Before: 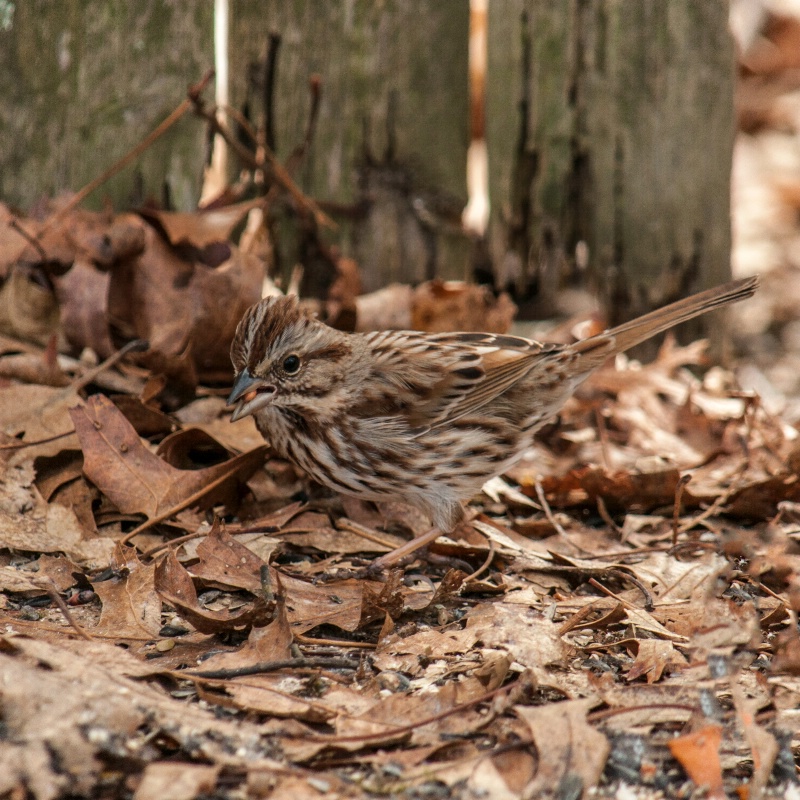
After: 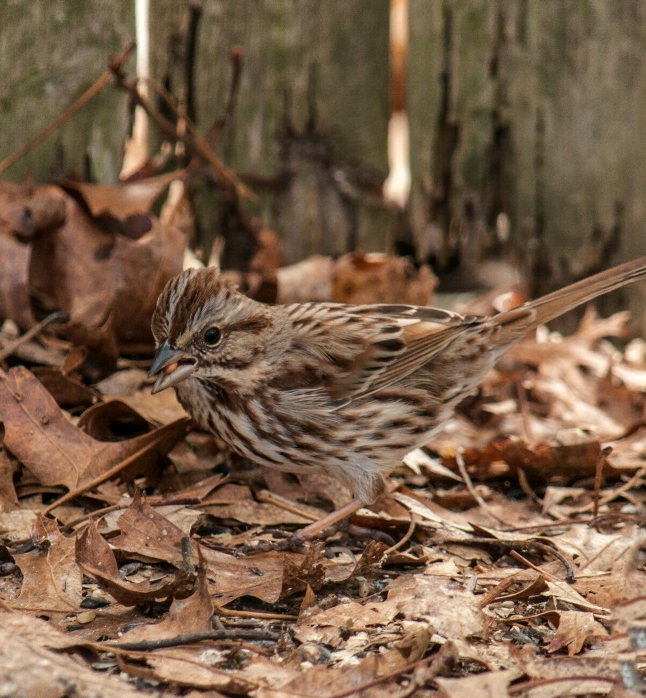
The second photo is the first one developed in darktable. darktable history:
crop: left 9.966%, top 3.554%, right 9.195%, bottom 9.121%
